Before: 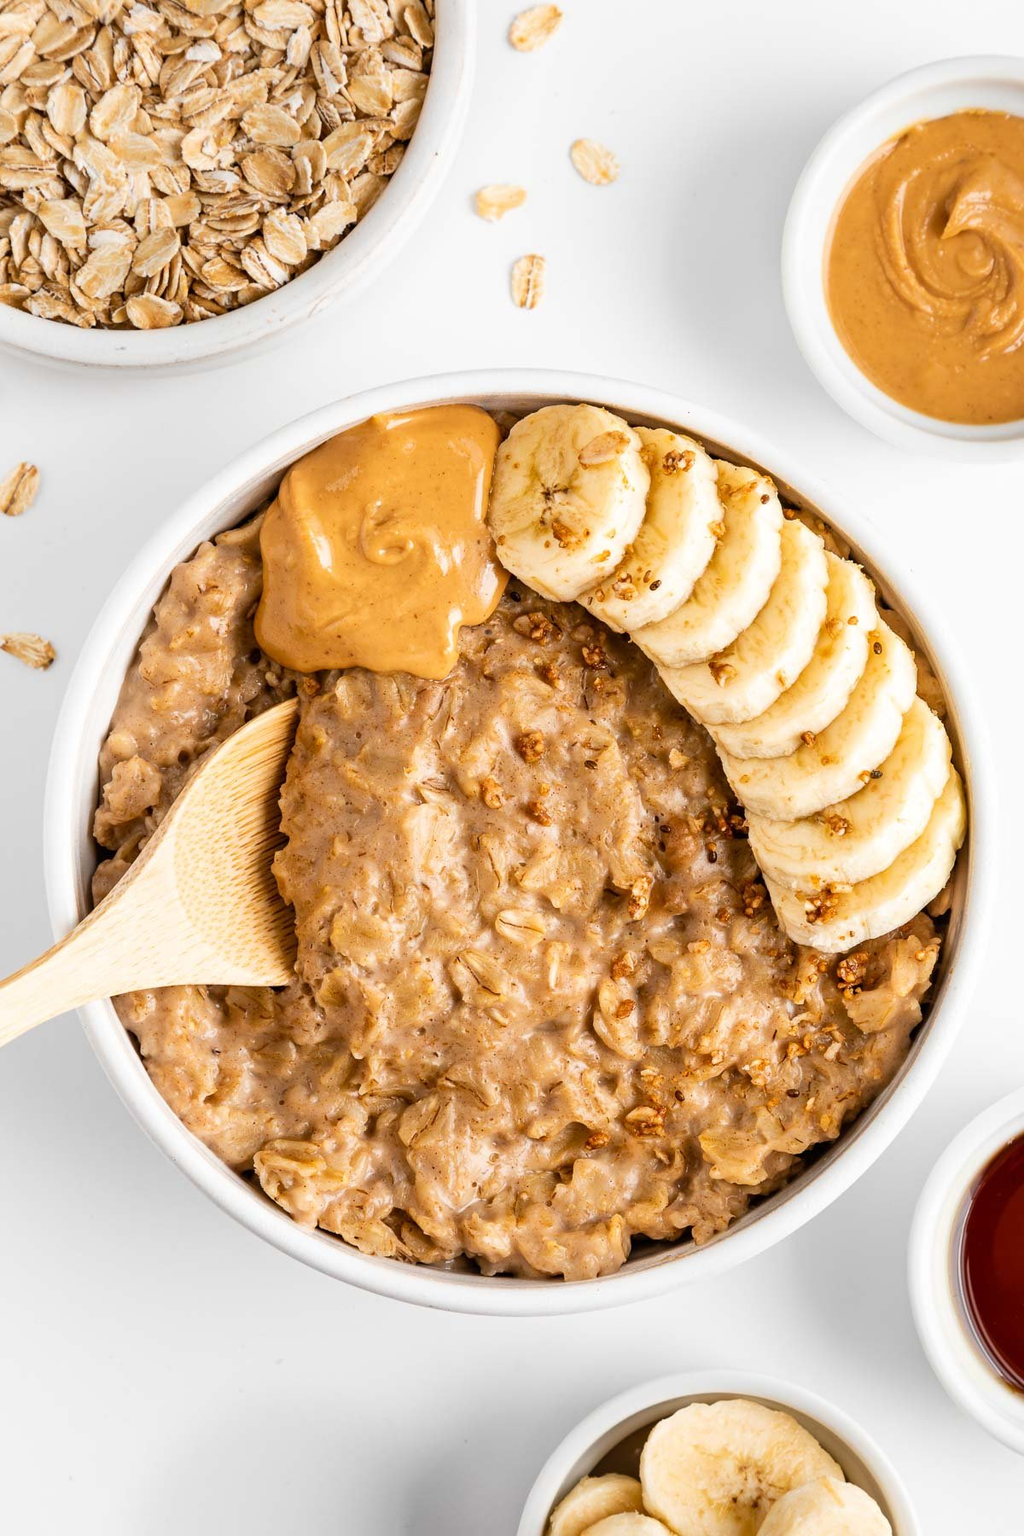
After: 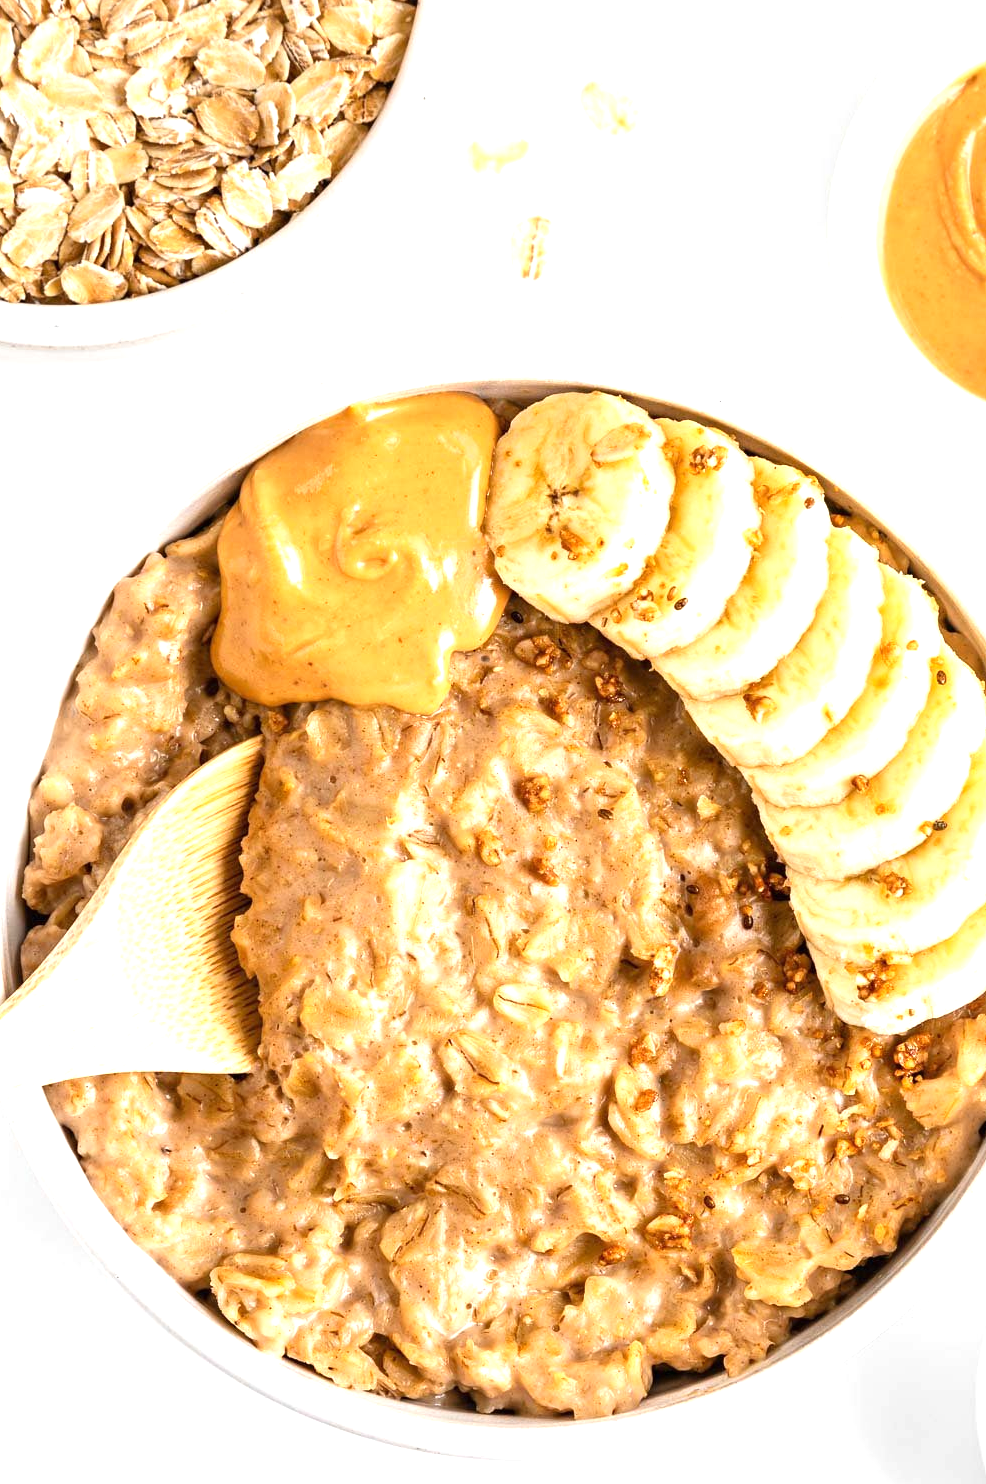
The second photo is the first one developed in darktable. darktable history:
levels: white 99.91%, levels [0, 0.492, 0.984]
crop and rotate: left 7.267%, top 4.571%, right 10.563%, bottom 12.975%
exposure: black level correction 0, exposure 0.702 EV, compensate highlight preservation false
